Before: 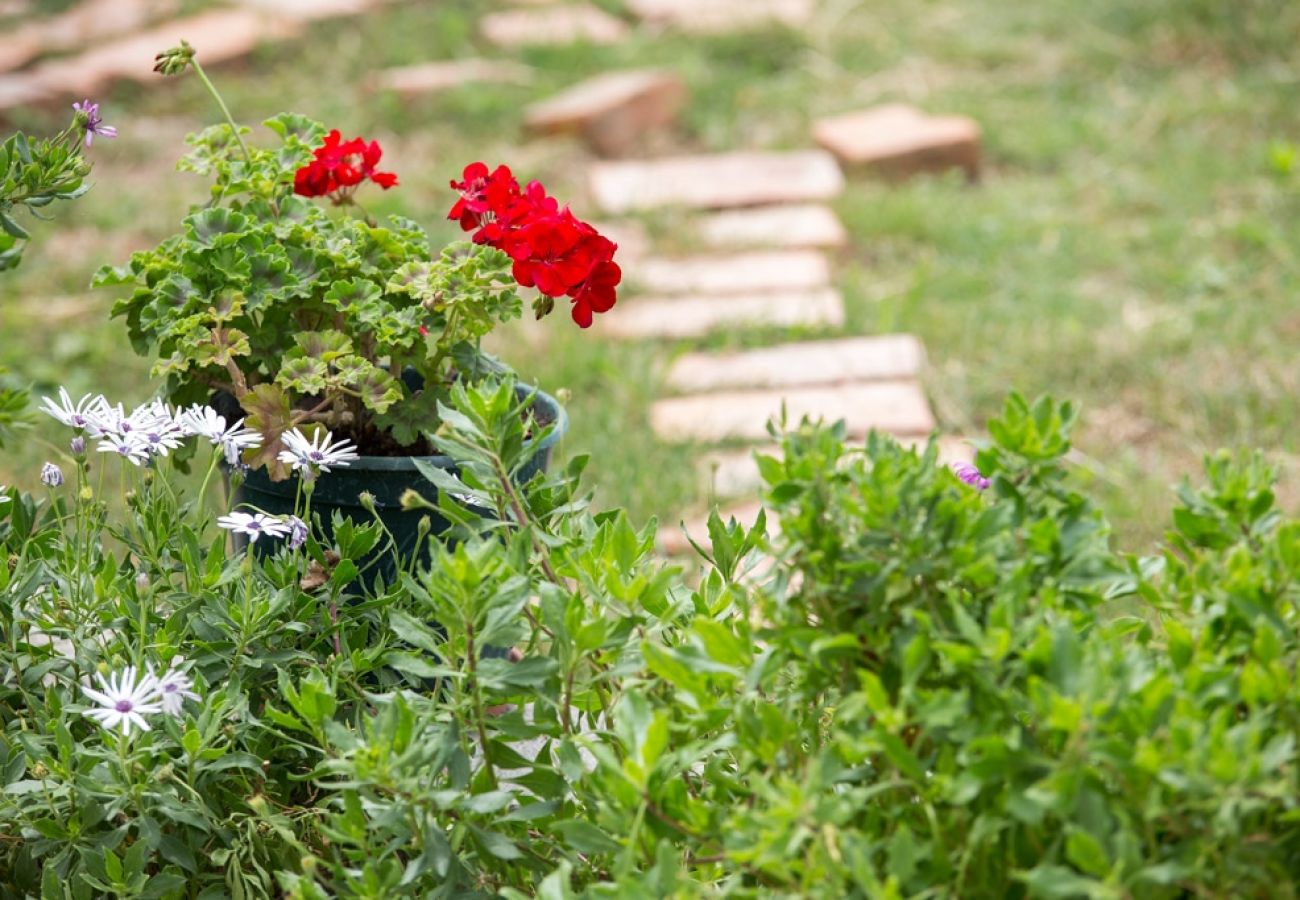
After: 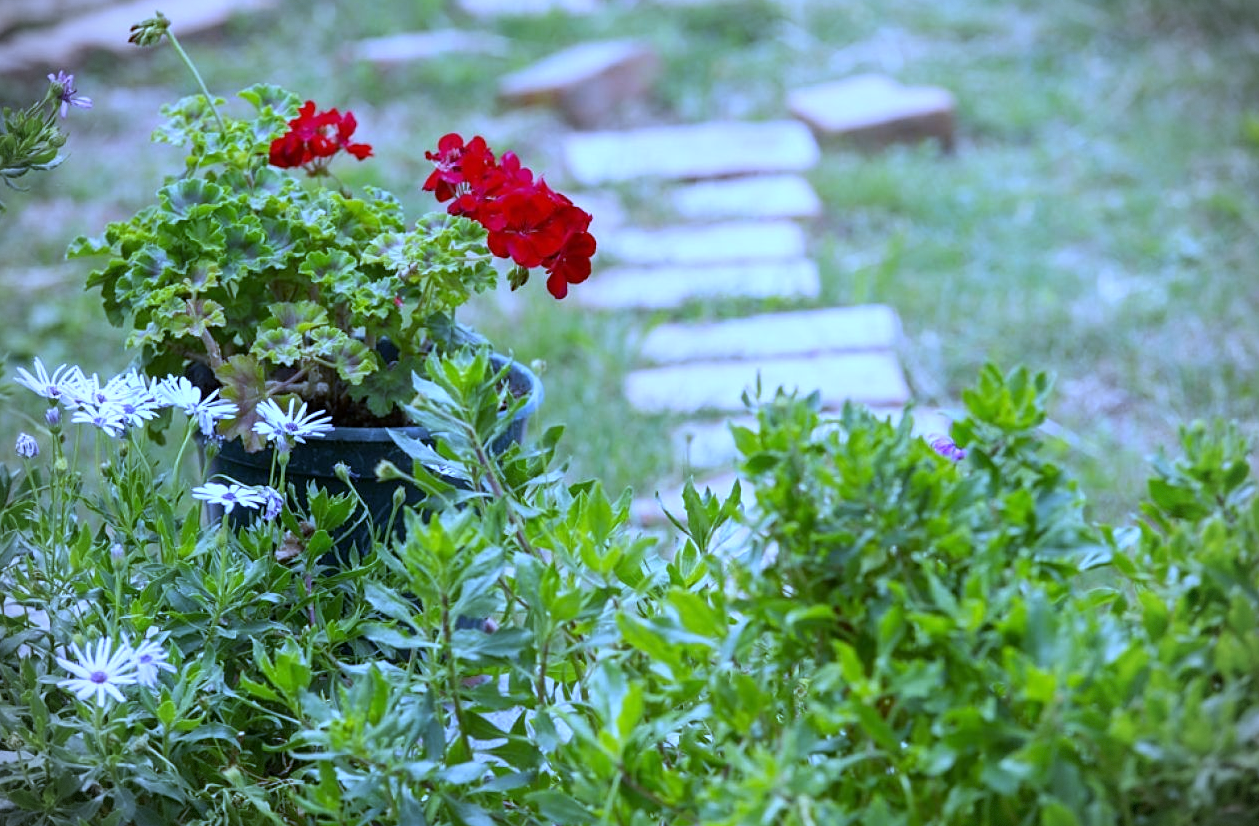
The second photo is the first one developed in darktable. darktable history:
sharpen: amount 0.2
vignetting: dithering 8-bit output, unbound false
white balance: red 0.766, blue 1.537
crop: left 1.964%, top 3.251%, right 1.122%, bottom 4.933%
